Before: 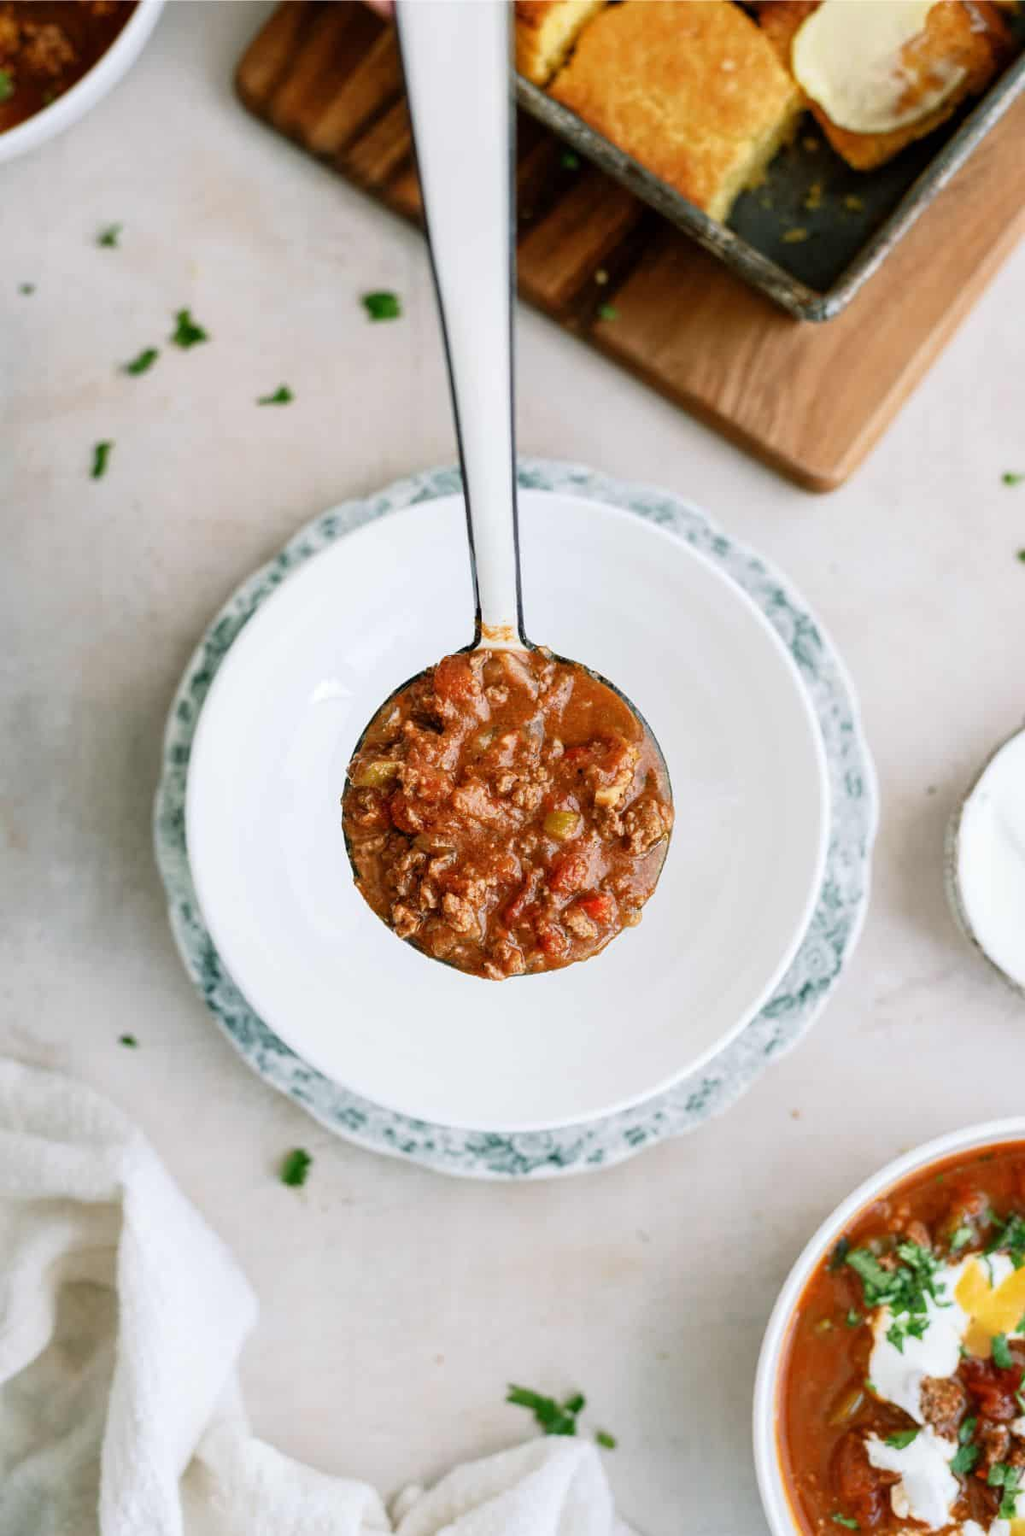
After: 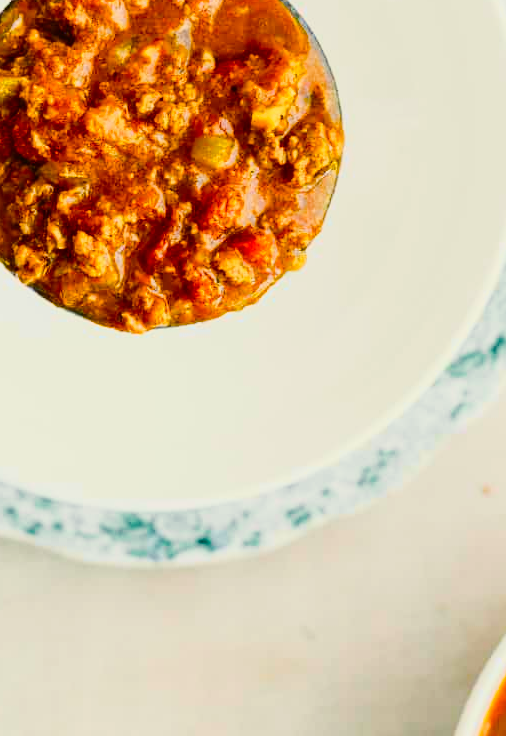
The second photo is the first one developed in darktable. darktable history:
crop: left 37.089%, top 45.32%, right 20.724%, bottom 13.744%
tone curve: curves: ch0 [(0.003, 0.023) (0.071, 0.052) (0.236, 0.197) (0.466, 0.557) (0.644, 0.748) (0.803, 0.88) (0.994, 0.968)]; ch1 [(0, 0) (0.262, 0.227) (0.417, 0.386) (0.469, 0.467) (0.502, 0.498) (0.528, 0.53) (0.573, 0.57) (0.605, 0.621) (0.644, 0.671) (0.686, 0.728) (0.994, 0.987)]; ch2 [(0, 0) (0.262, 0.188) (0.385, 0.353) (0.427, 0.424) (0.495, 0.493) (0.515, 0.534) (0.547, 0.556) (0.589, 0.613) (0.644, 0.748) (1, 1)], color space Lab, independent channels, preserve colors none
color balance rgb: power › hue 206.92°, highlights gain › luminance 5.992%, highlights gain › chroma 2.581%, highlights gain › hue 89.2°, perceptual saturation grading › global saturation 40.845%, perceptual saturation grading › highlights -24.931%, perceptual saturation grading › mid-tones 35.609%, perceptual saturation grading › shadows 35.858%, contrast -10.603%
